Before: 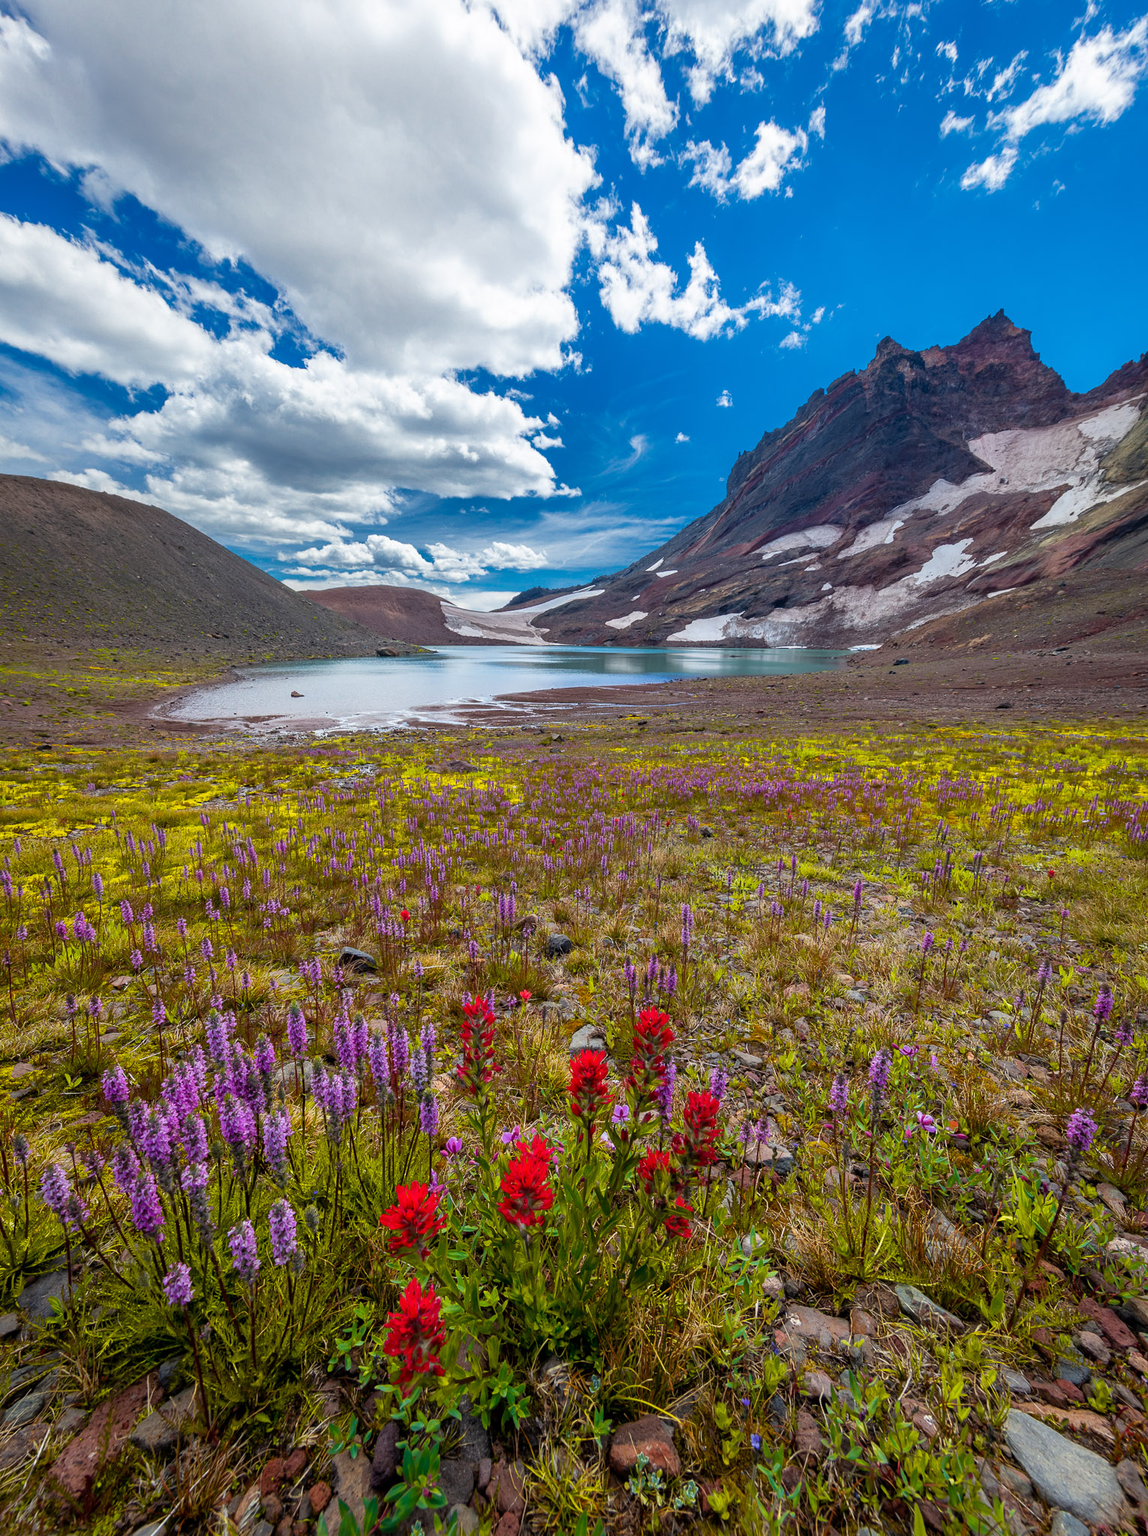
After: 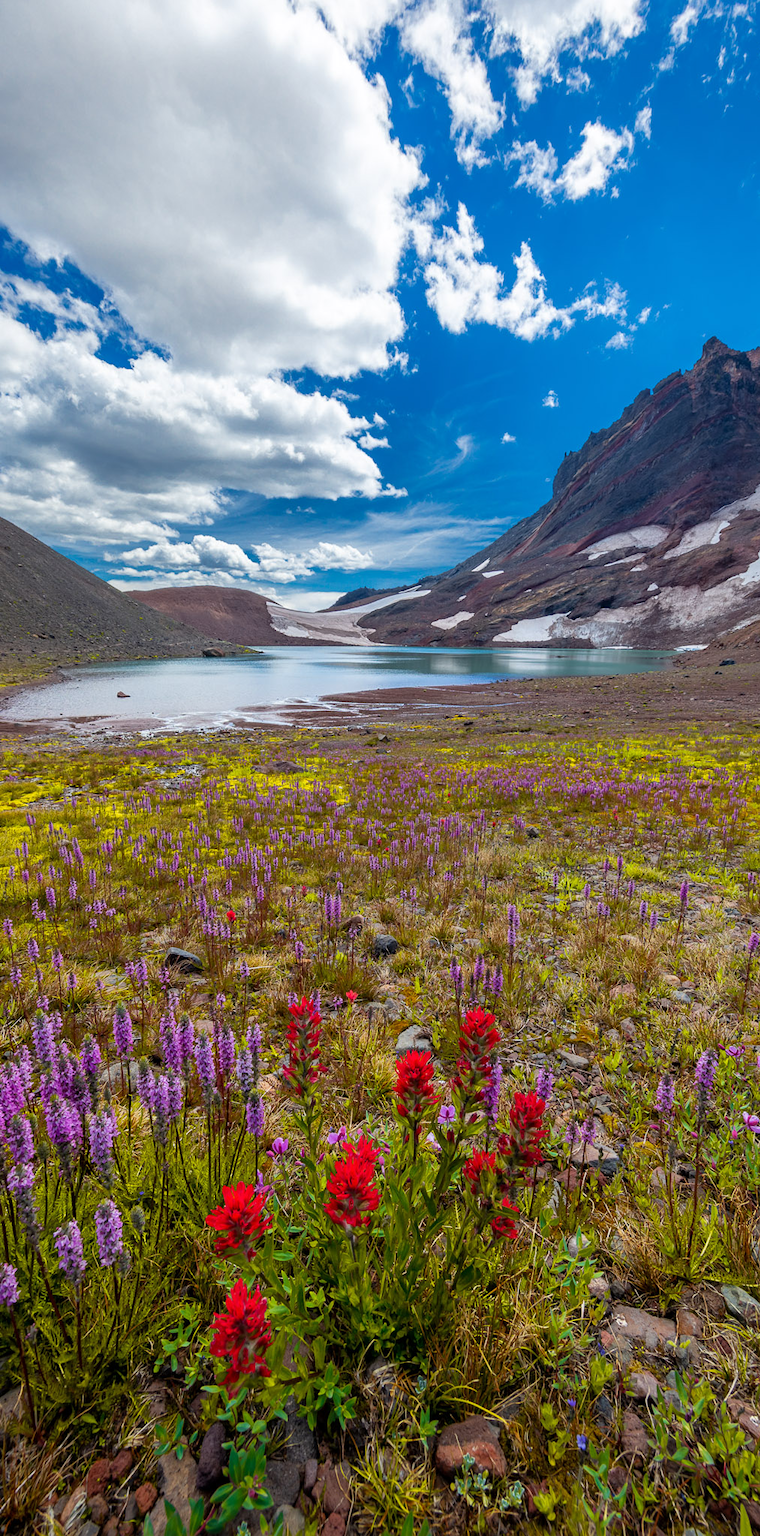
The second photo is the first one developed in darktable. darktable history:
crop and rotate: left 15.206%, right 18.566%
tone equalizer: edges refinement/feathering 500, mask exposure compensation -1.57 EV, preserve details no
